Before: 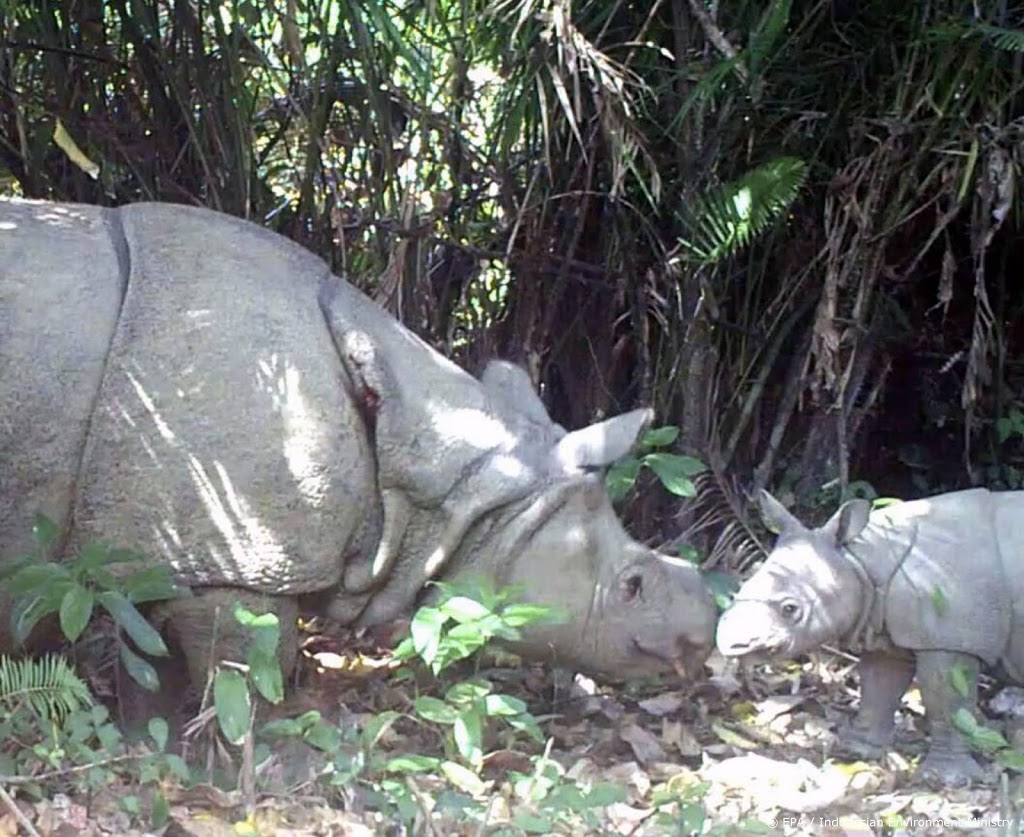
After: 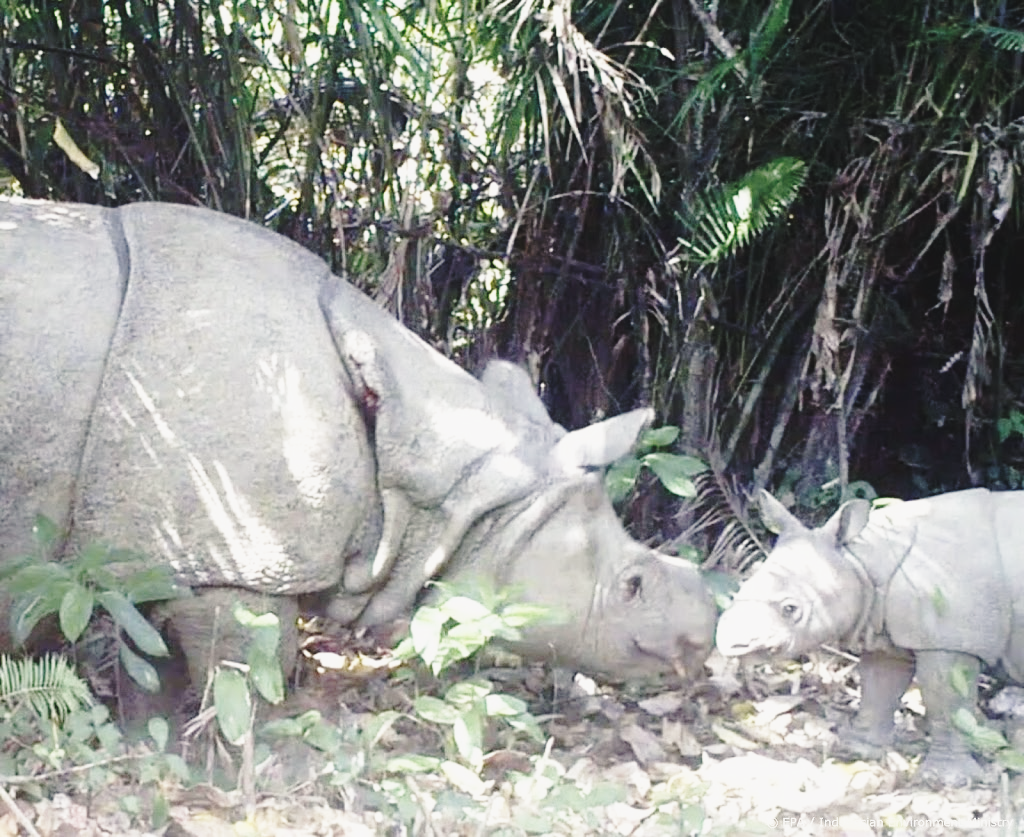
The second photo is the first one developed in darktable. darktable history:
base curve: curves: ch0 [(0, 0) (0.032, 0.037) (0.105, 0.228) (0.435, 0.76) (0.856, 0.983) (1, 1)], preserve colors none
color balance rgb: shadows lift › chroma 2%, shadows lift › hue 219.6°, power › hue 313.2°, highlights gain › chroma 3%, highlights gain › hue 75.6°, global offset › luminance 0.5%, perceptual saturation grading › global saturation 15.33%, perceptual saturation grading › highlights -19.33%, perceptual saturation grading › shadows 20%, global vibrance 20%
exposure: compensate highlight preservation false
contrast brightness saturation: contrast -0.05, saturation -0.41
